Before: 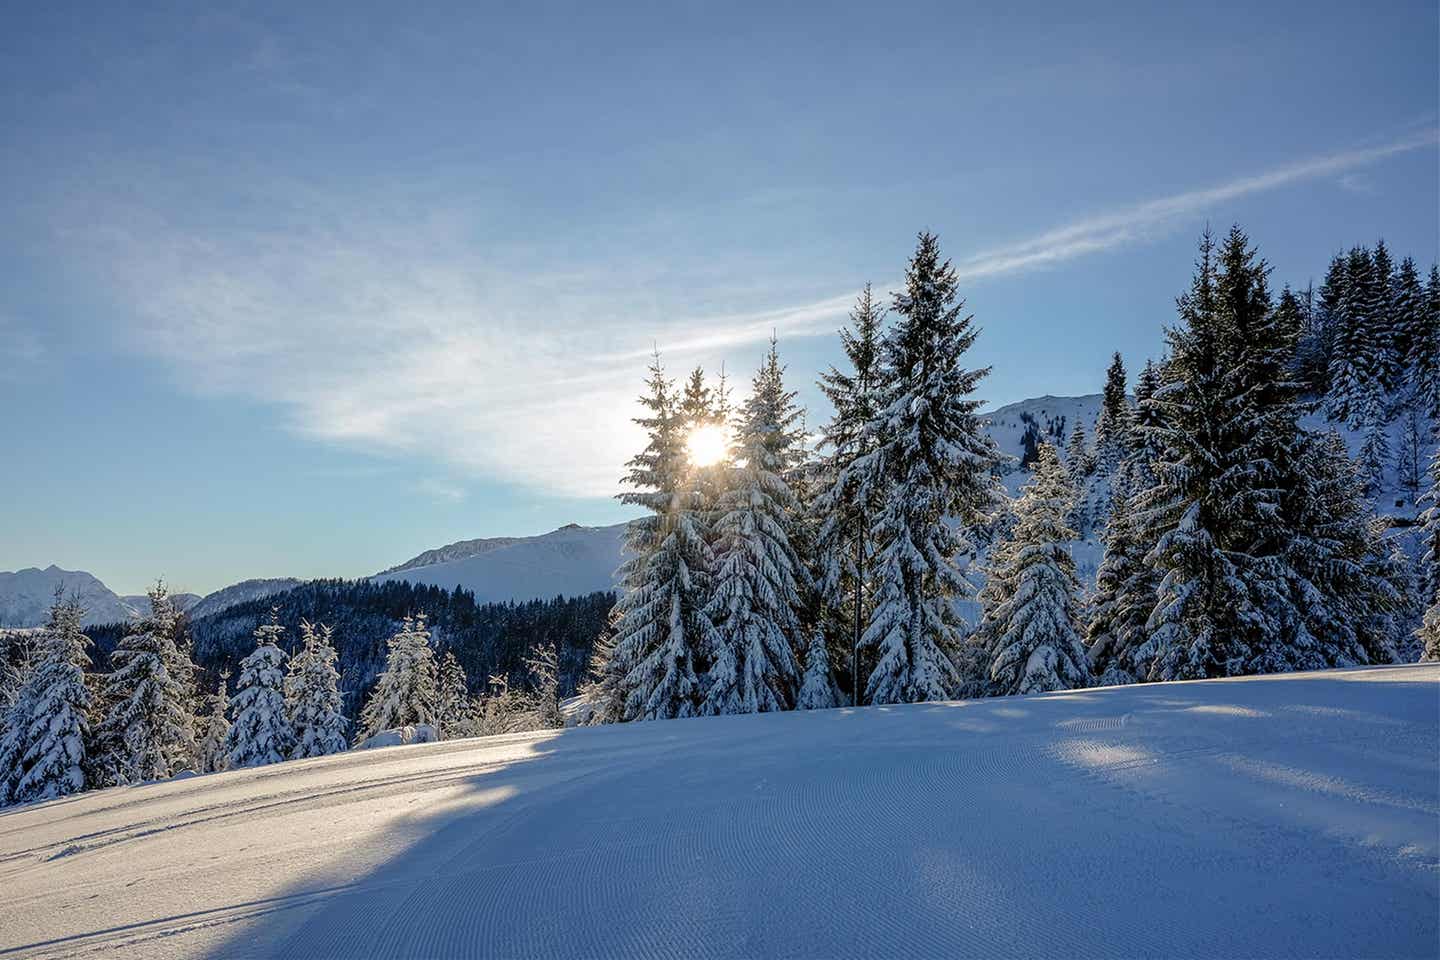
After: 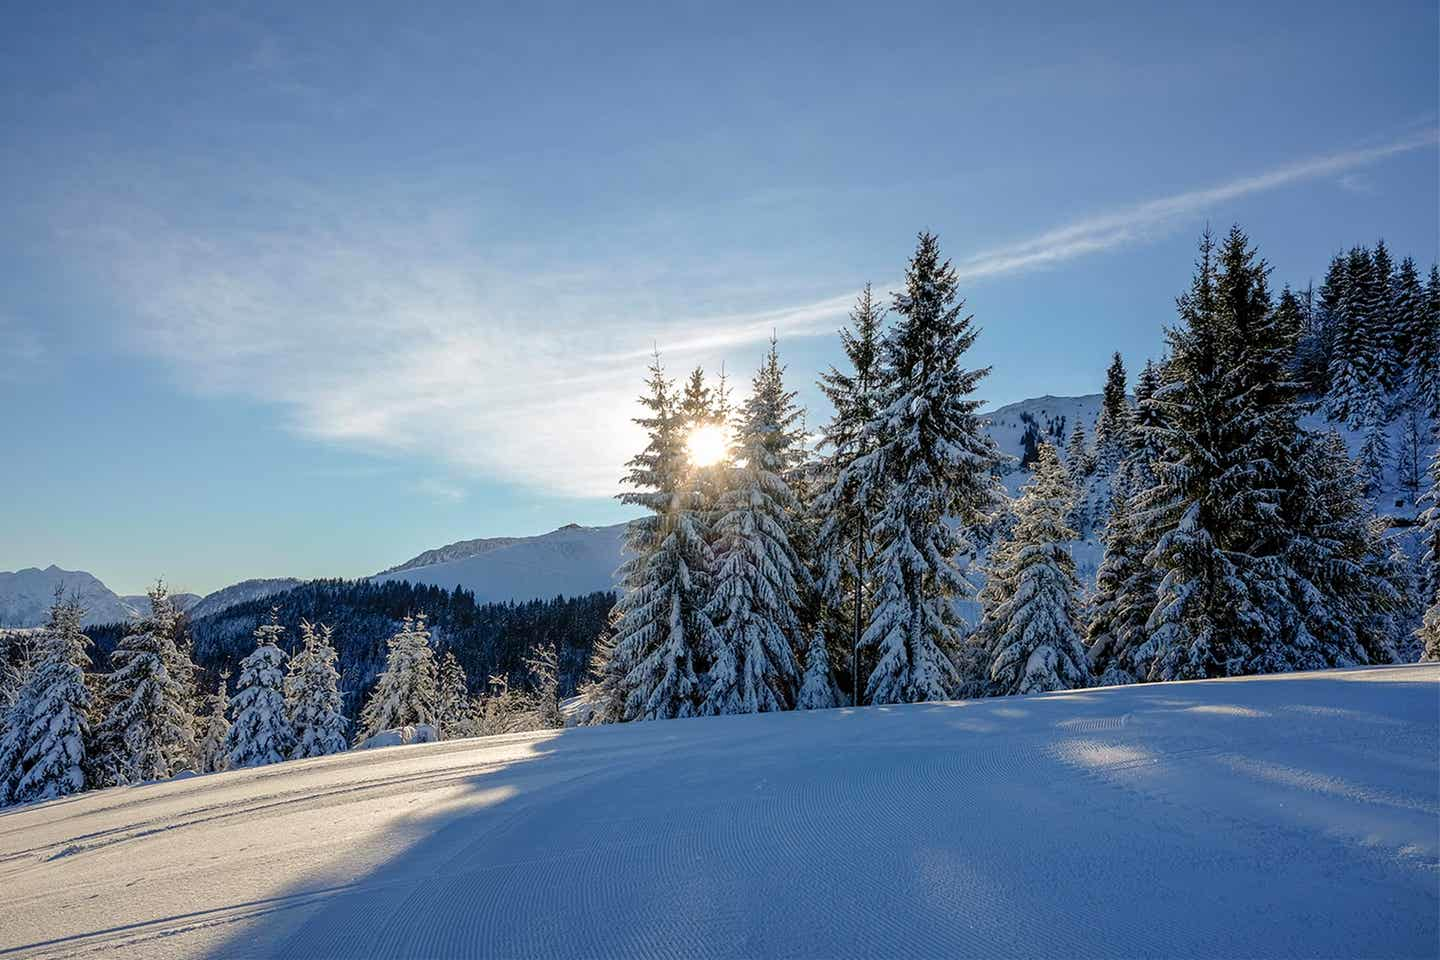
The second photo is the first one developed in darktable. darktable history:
color balance rgb: perceptual saturation grading › global saturation 0.647%, global vibrance 20%
